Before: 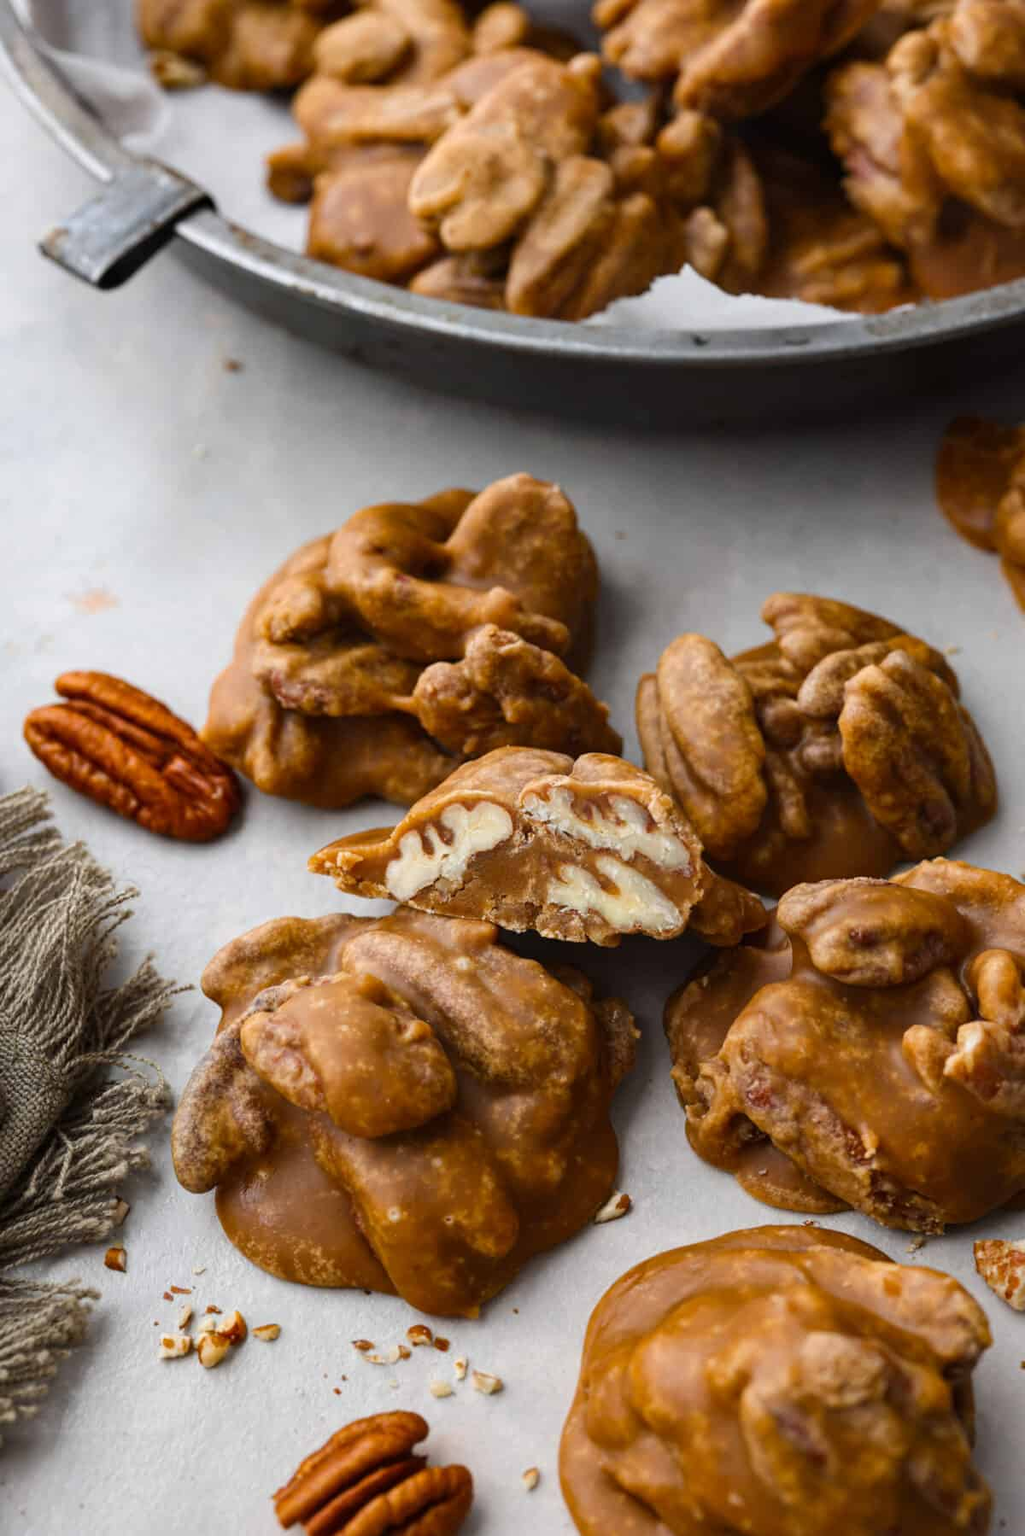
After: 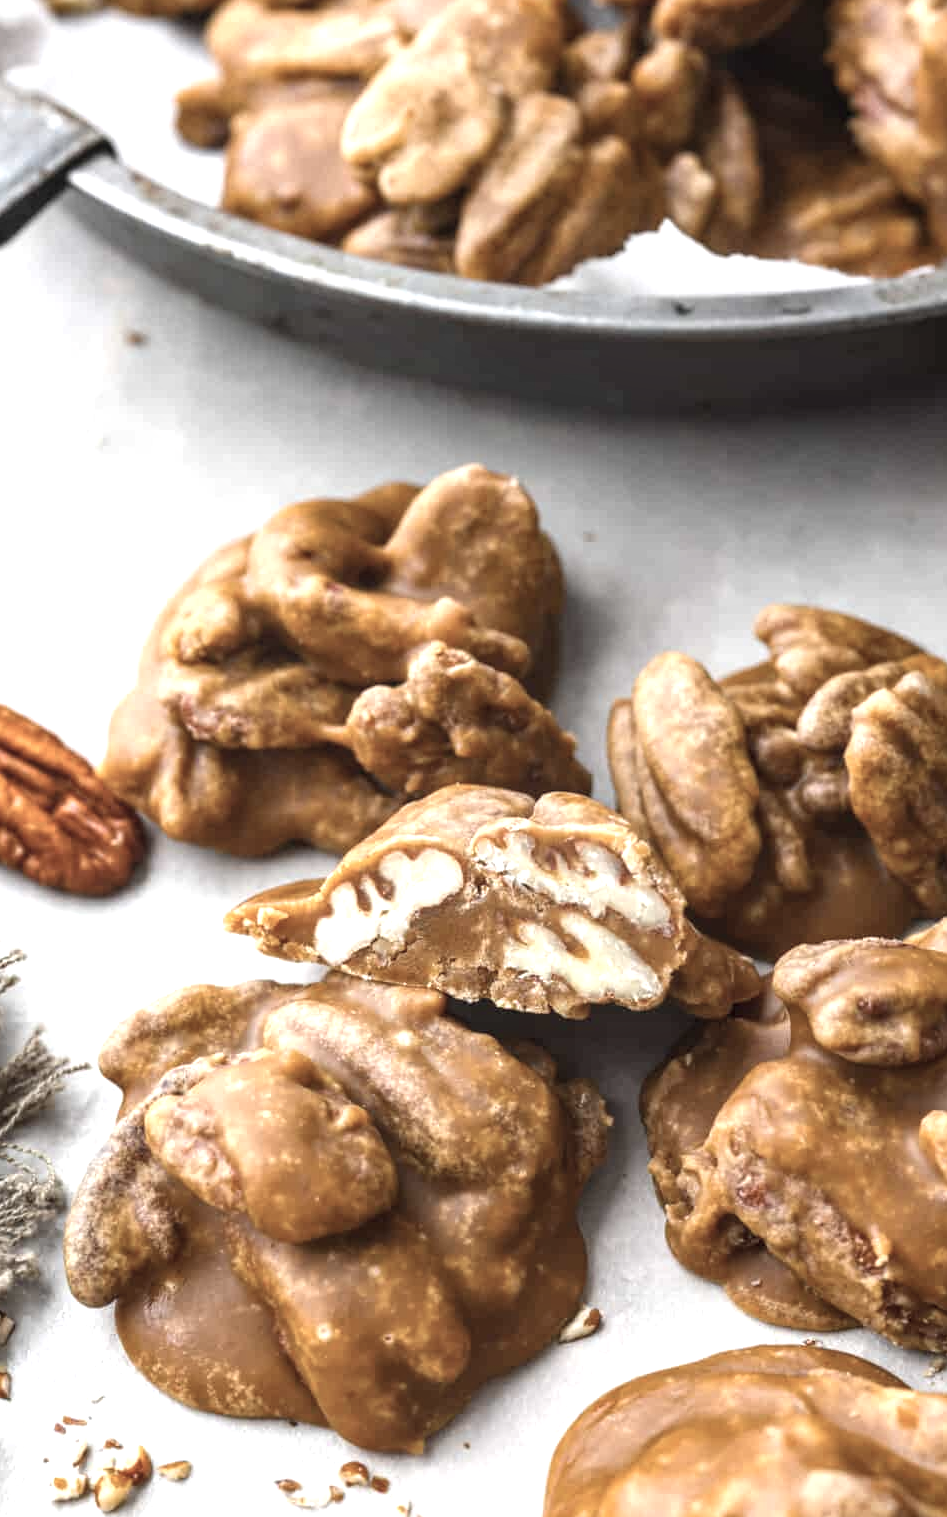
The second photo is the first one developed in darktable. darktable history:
crop: left 11.478%, top 5.031%, right 9.555%, bottom 10.623%
color correction: highlights b* 0.031, saturation 0.619
local contrast: detail 116%
exposure: black level correction 0, exposure 1.001 EV, compensate highlight preservation false
